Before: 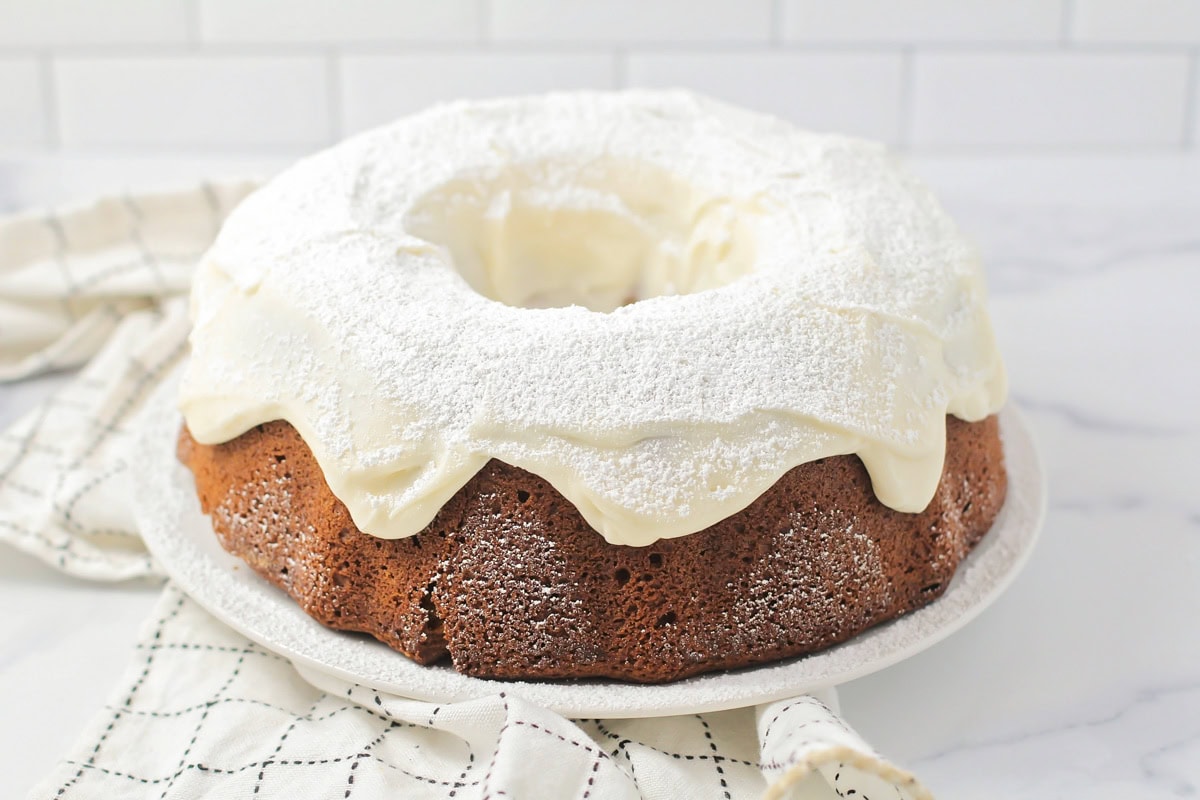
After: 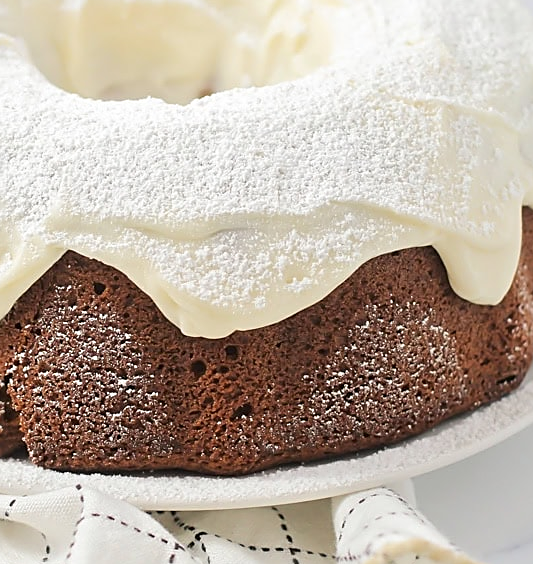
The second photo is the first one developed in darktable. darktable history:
crop: left 35.384%, top 26.046%, right 20.138%, bottom 3.408%
sharpen: on, module defaults
